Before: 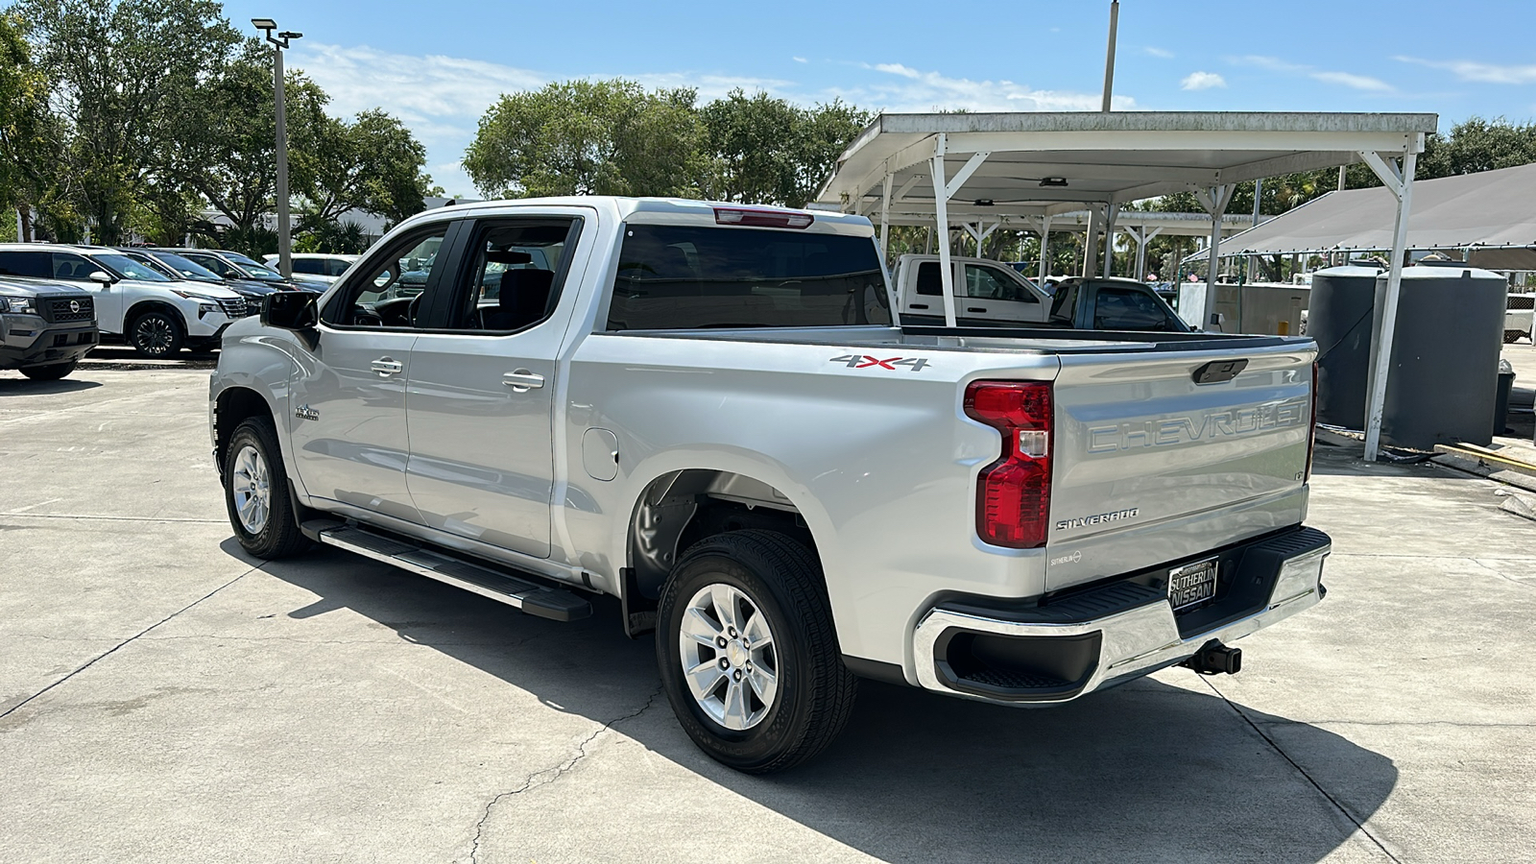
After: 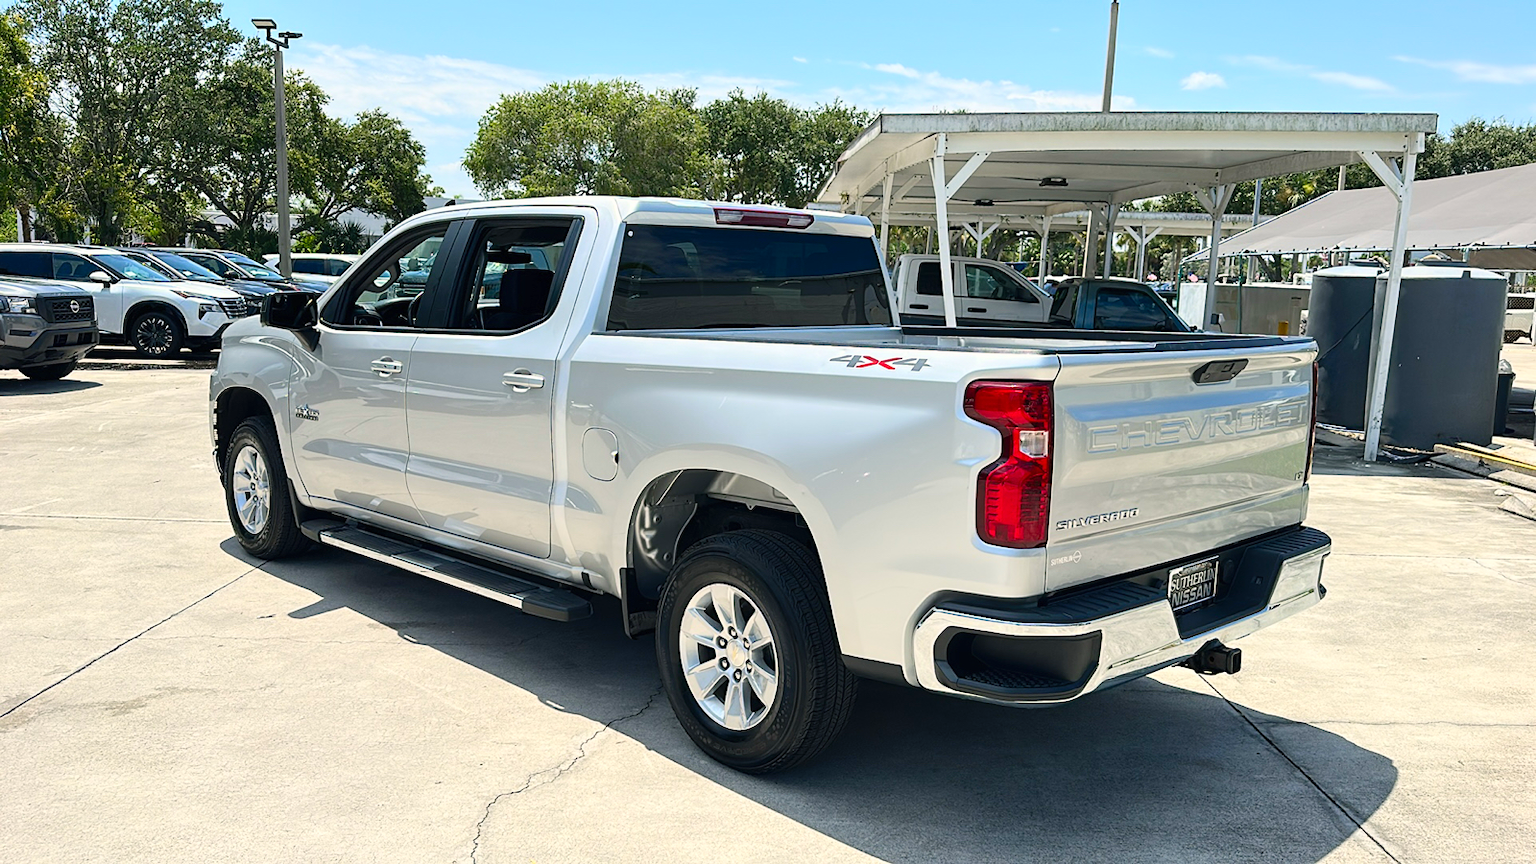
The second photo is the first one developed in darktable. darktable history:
contrast brightness saturation: contrast 0.2, brightness 0.166, saturation 0.226
color balance rgb: highlights gain › chroma 1.08%, highlights gain › hue 60°, shadows fall-off 101.88%, linear chroma grading › shadows 19.415%, linear chroma grading › highlights 2.5%, linear chroma grading › mid-tones 10.535%, perceptual saturation grading › global saturation 0.158%, mask middle-gray fulcrum 22.011%
